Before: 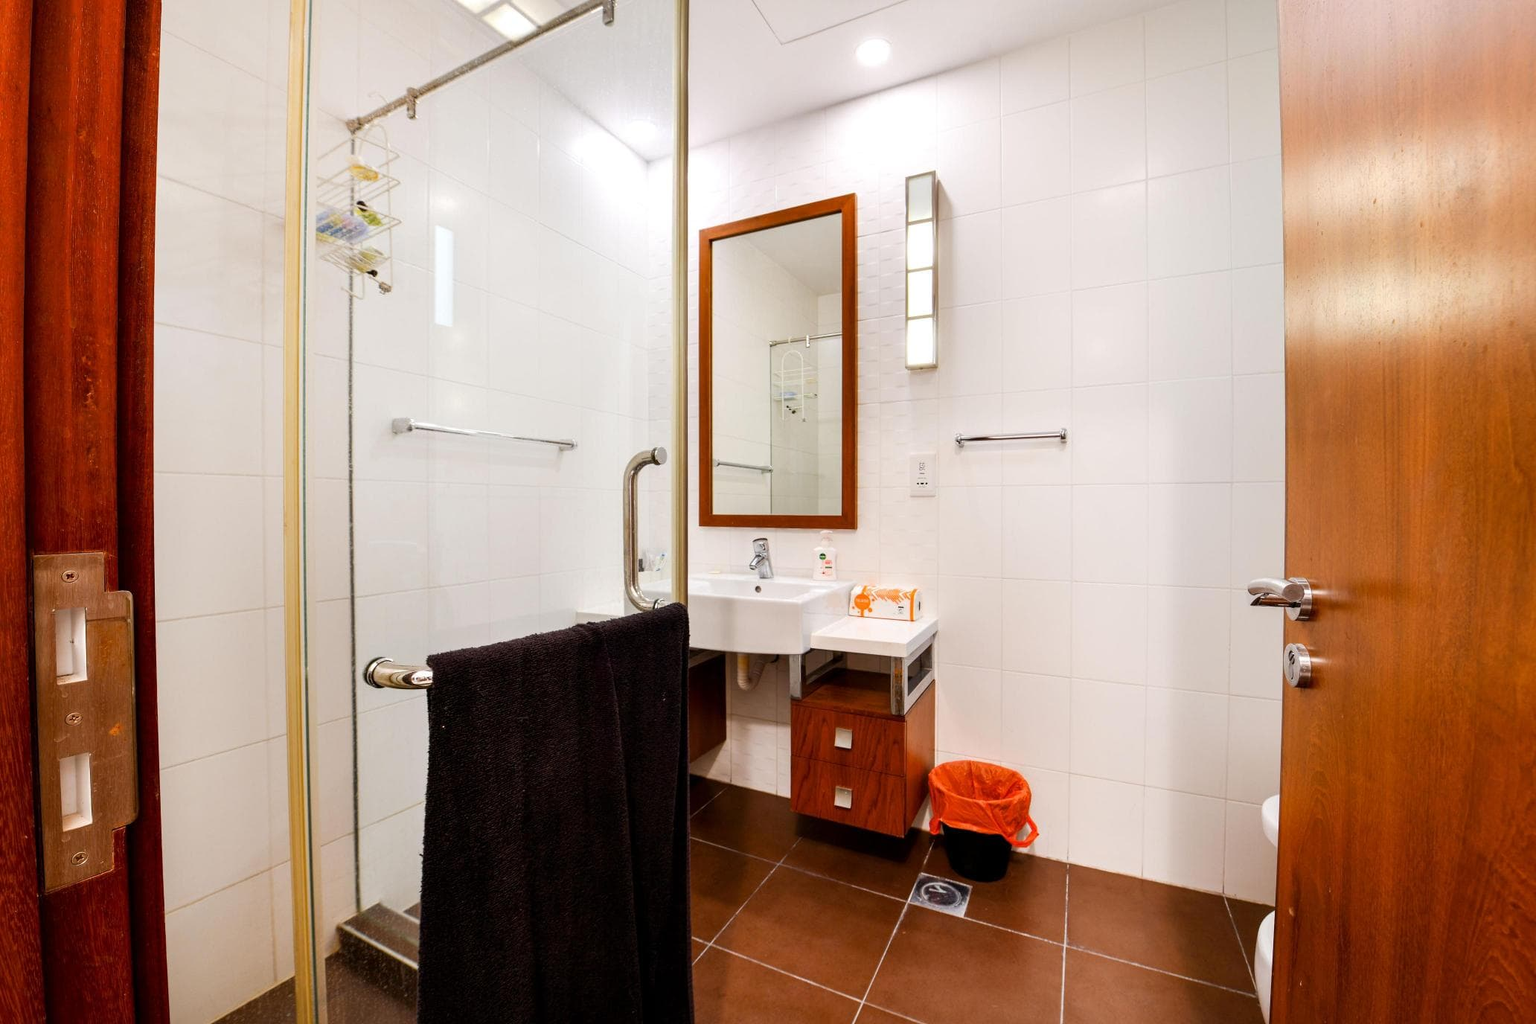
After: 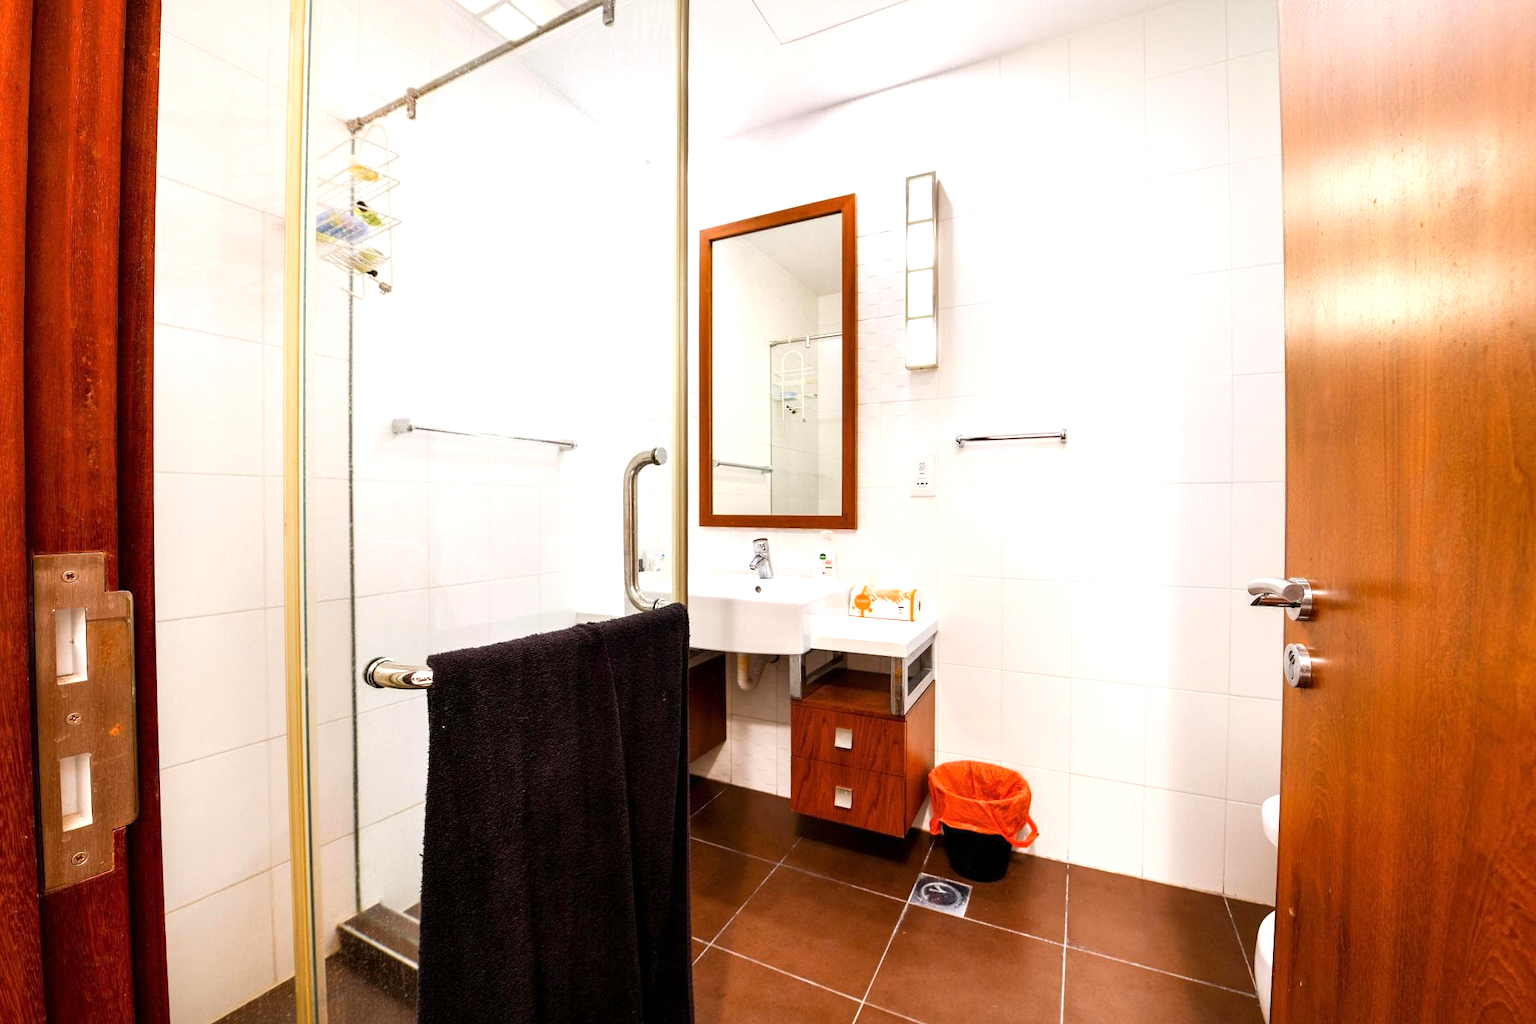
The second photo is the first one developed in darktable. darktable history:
exposure: exposure 0.568 EV, compensate exposure bias true, compensate highlight preservation false
